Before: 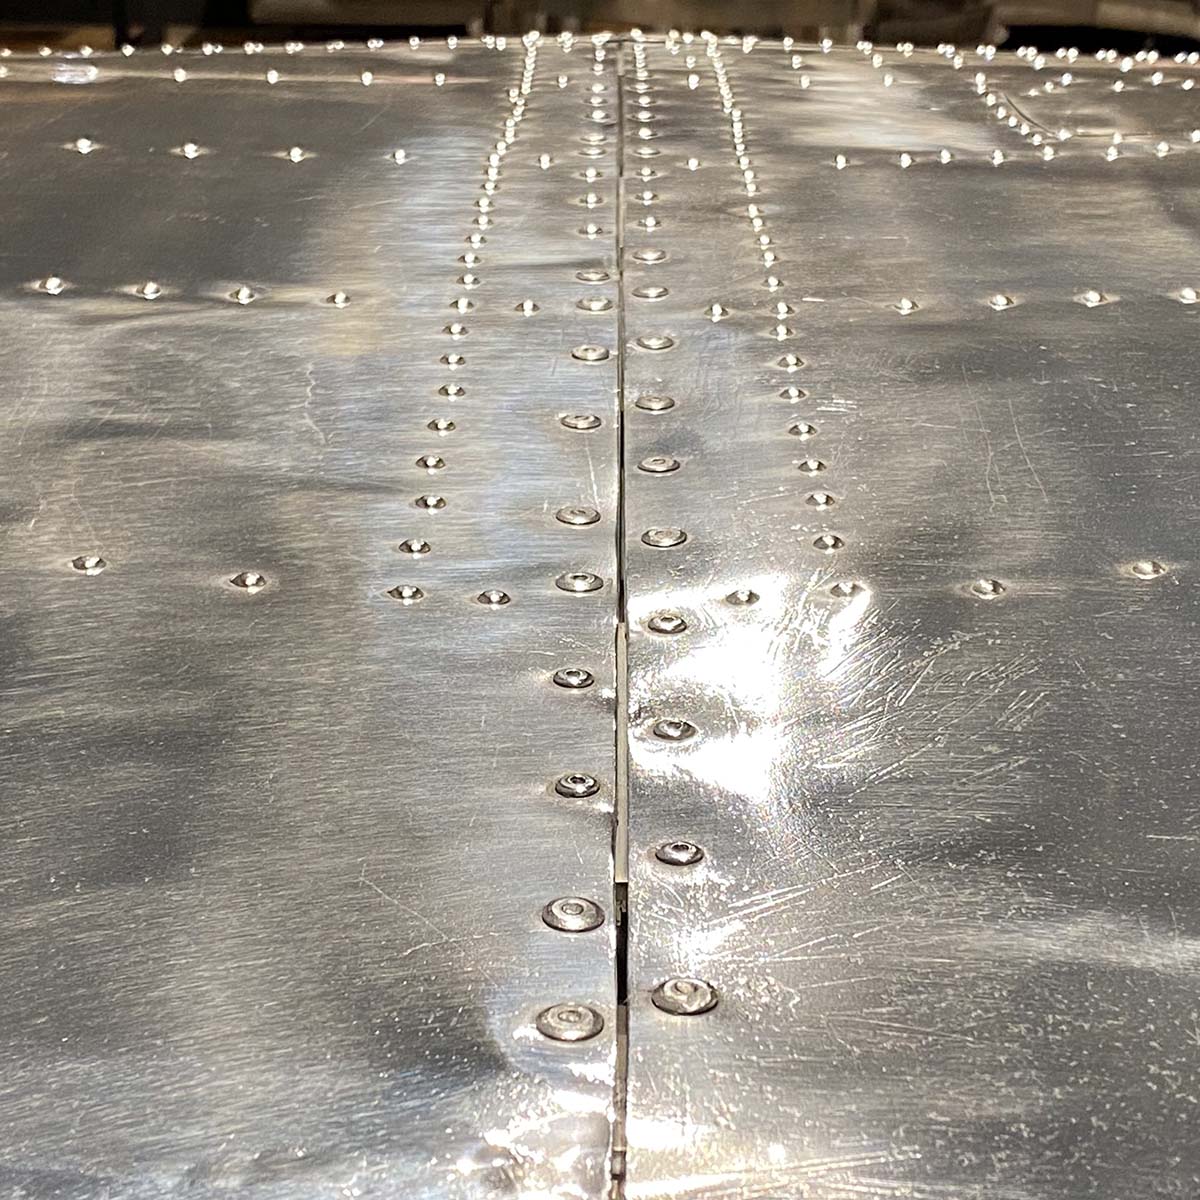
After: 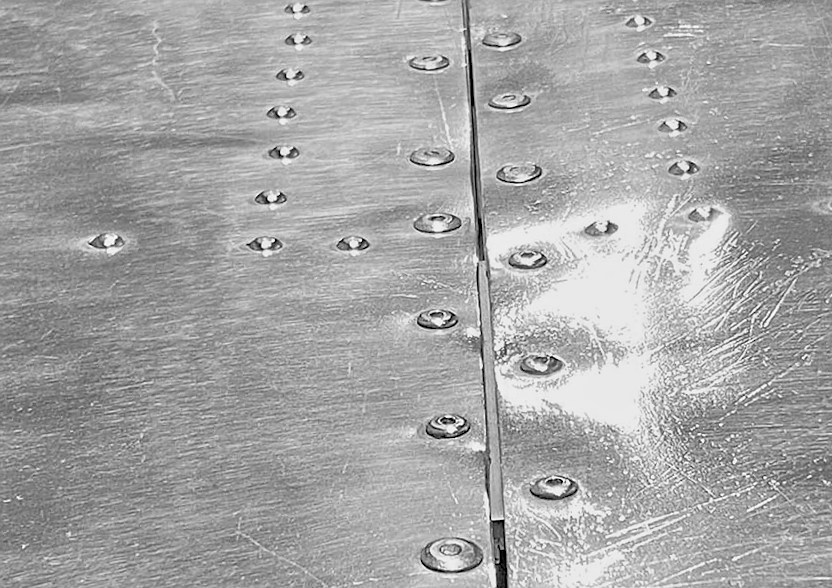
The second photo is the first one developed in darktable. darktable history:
tone equalizer: -7 EV 0.15 EV, -6 EV 0.6 EV, -5 EV 1.15 EV, -4 EV 1.33 EV, -3 EV 1.15 EV, -2 EV 0.6 EV, -1 EV 0.15 EV, mask exposure compensation -0.5 EV
rotate and perspective: rotation -3.52°, crop left 0.036, crop right 0.964, crop top 0.081, crop bottom 0.919
crop: left 11.123%, top 27.61%, right 18.3%, bottom 17.034%
sharpen: radius 1, threshold 1
monochrome: a 32, b 64, size 2.3
contrast brightness saturation: contrast 0.1, saturation -0.3
color zones: curves: ch0 [(0.006, 0.385) (0.143, 0.563) (0.243, 0.321) (0.352, 0.464) (0.516, 0.456) (0.625, 0.5) (0.75, 0.5) (0.875, 0.5)]; ch1 [(0, 0.5) (0.134, 0.504) (0.246, 0.463) (0.421, 0.515) (0.5, 0.56) (0.625, 0.5) (0.75, 0.5) (0.875, 0.5)]; ch2 [(0, 0.5) (0.131, 0.426) (0.307, 0.289) (0.38, 0.188) (0.513, 0.216) (0.625, 0.548) (0.75, 0.468) (0.838, 0.396) (0.971, 0.311)]
color balance rgb: shadows lift › chroma 1%, shadows lift › hue 113°, highlights gain › chroma 0.2%, highlights gain › hue 333°, perceptual saturation grading › global saturation 20%, perceptual saturation grading › highlights -25%, perceptual saturation grading › shadows 25%, contrast -10%
